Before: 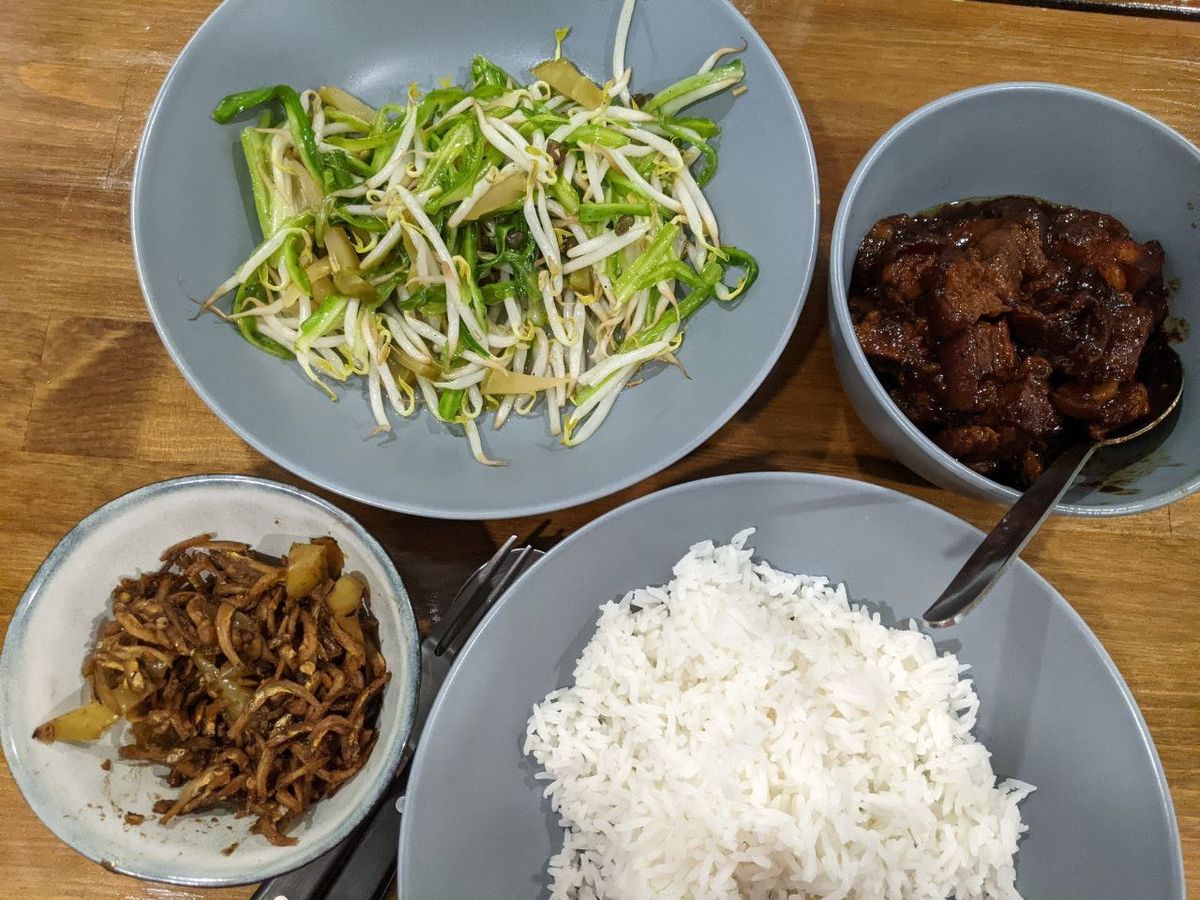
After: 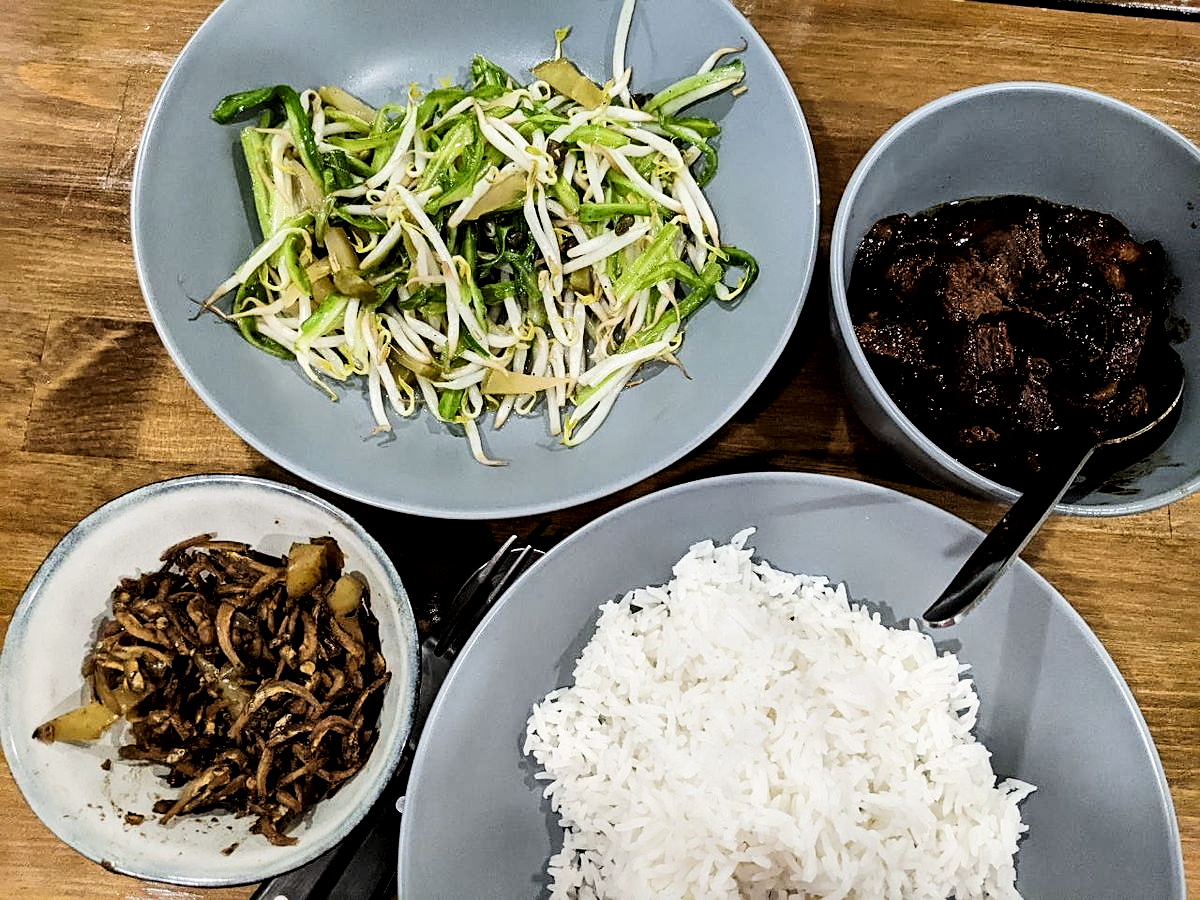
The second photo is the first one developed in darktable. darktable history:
sharpen: on, module defaults
local contrast: mode bilateral grid, contrast 25, coarseness 60, detail 151%, midtone range 0.2
filmic rgb: black relative exposure -5 EV, hardness 2.88, contrast 1.3, highlights saturation mix -30%
tone equalizer: -8 EV -0.417 EV, -7 EV -0.389 EV, -6 EV -0.333 EV, -5 EV -0.222 EV, -3 EV 0.222 EV, -2 EV 0.333 EV, -1 EV 0.389 EV, +0 EV 0.417 EV, edges refinement/feathering 500, mask exposure compensation -1.57 EV, preserve details no
